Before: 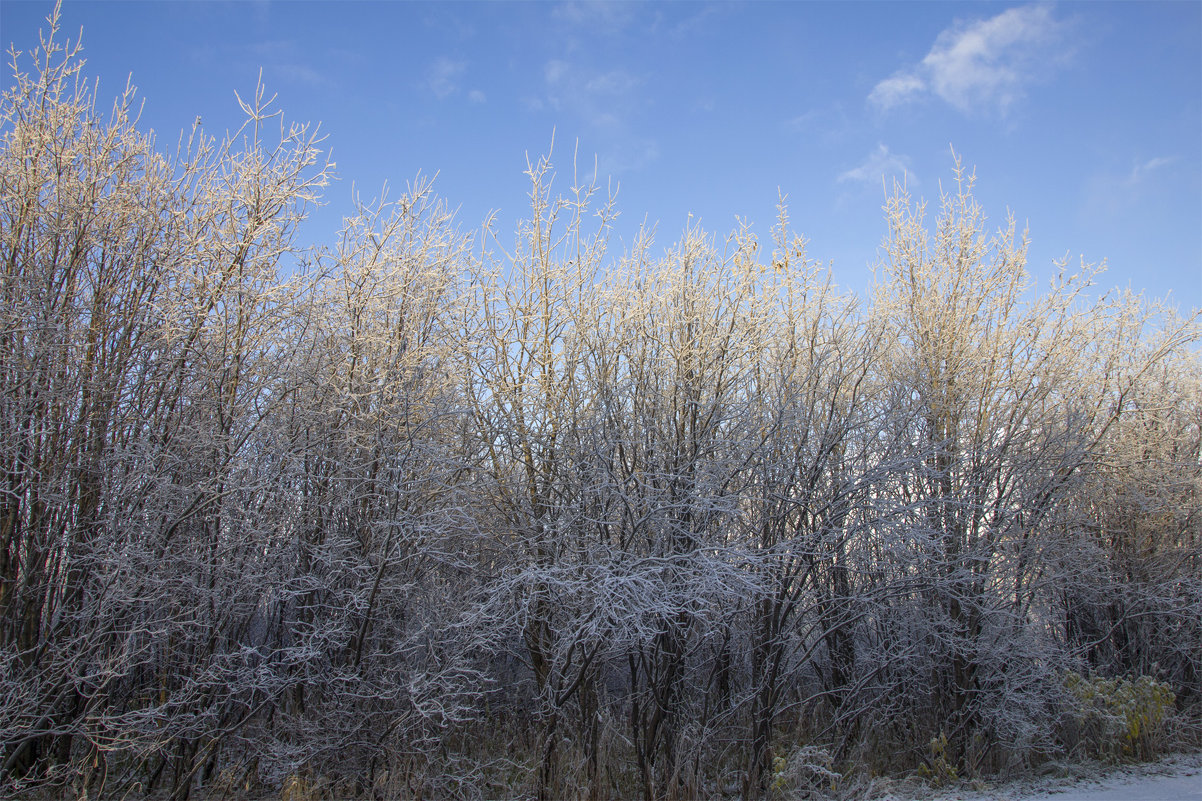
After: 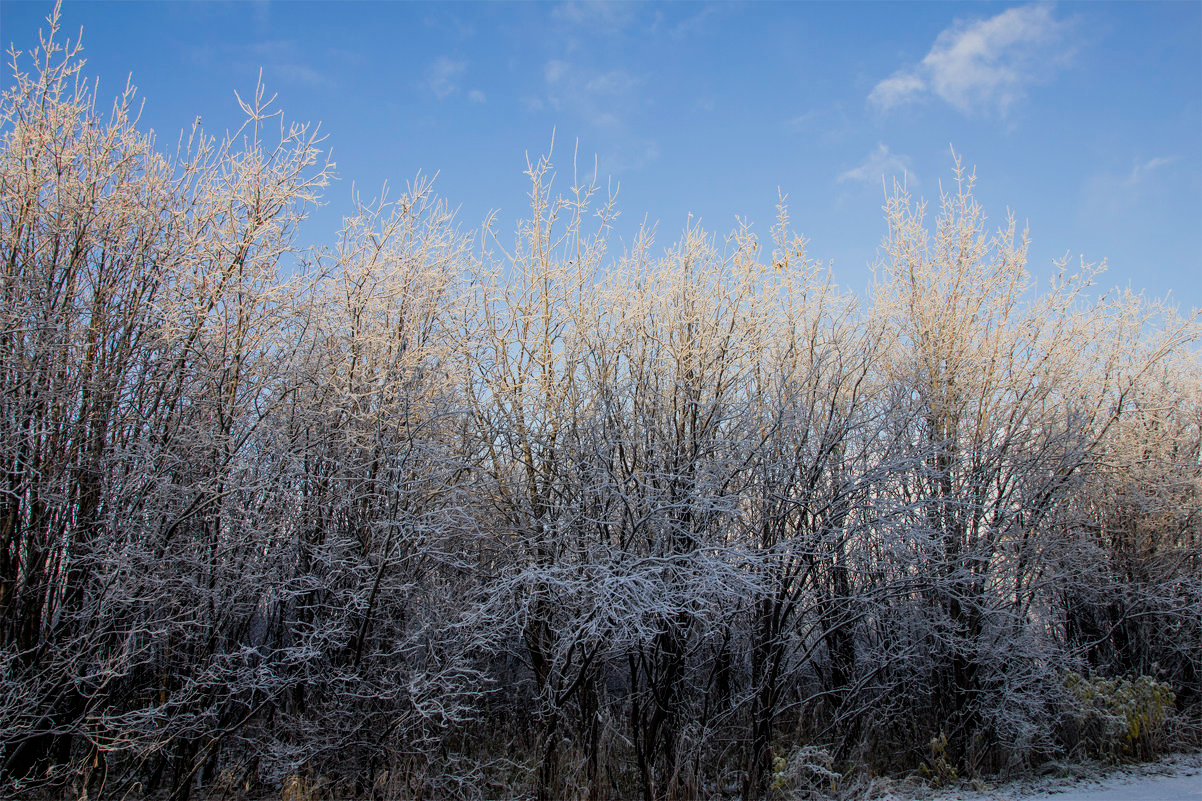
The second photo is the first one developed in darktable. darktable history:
filmic rgb: black relative exposure -7.65 EV, white relative exposure 4.56 EV, threshold 3.05 EV, structure ↔ texture 99.48%, hardness 3.61, contrast 1.257, enable highlight reconstruction true
